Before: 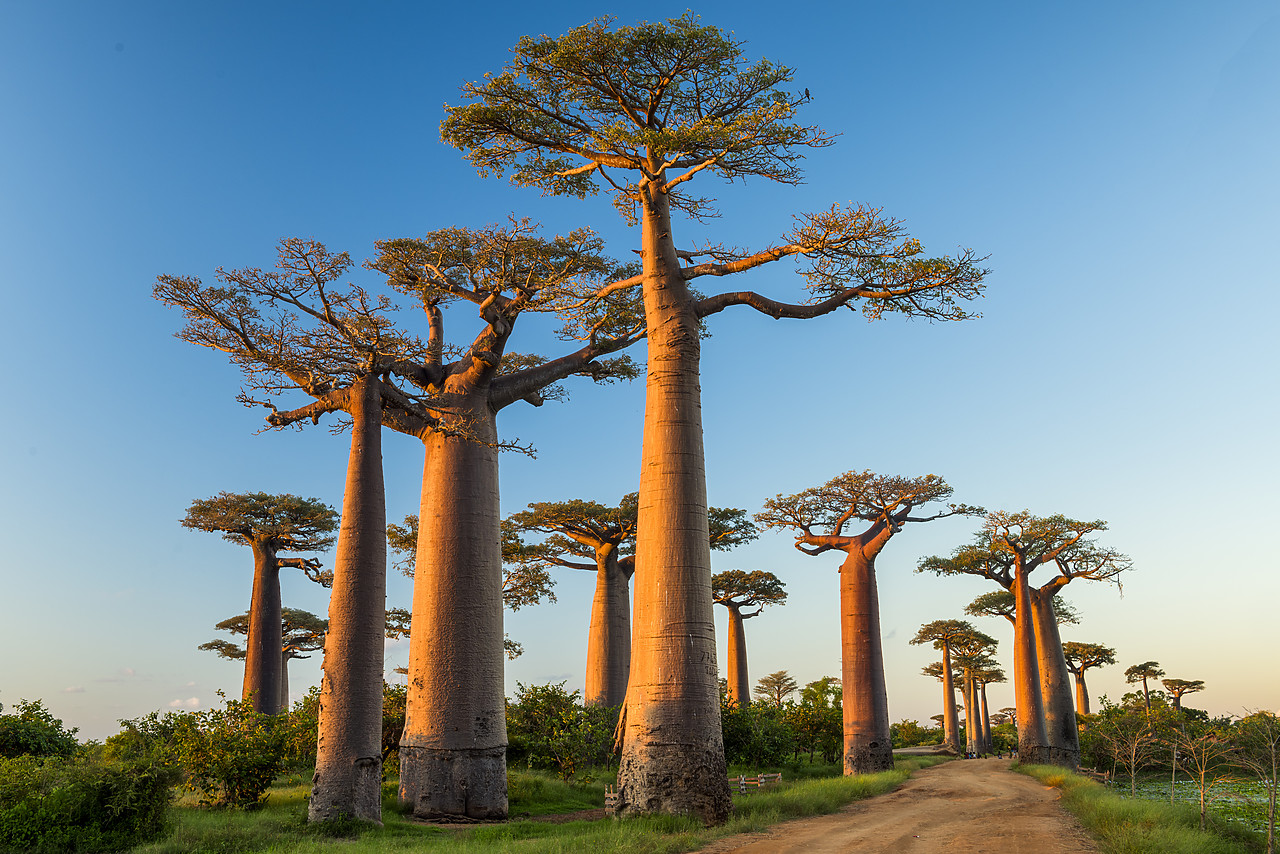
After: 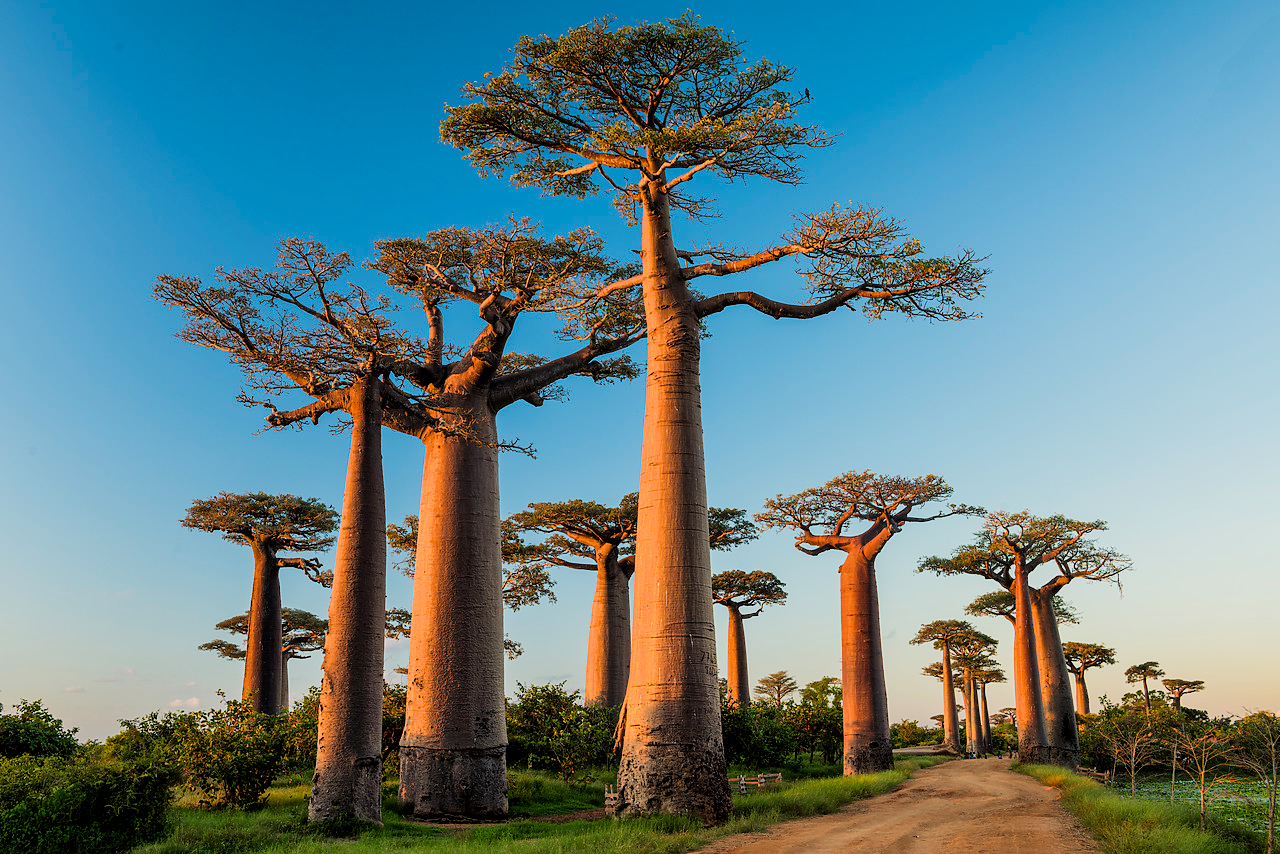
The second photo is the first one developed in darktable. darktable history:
filmic rgb: middle gray luminance 9.29%, black relative exposure -10.55 EV, white relative exposure 3.45 EV, target black luminance 0%, hardness 5.98, latitude 59.67%, contrast 1.088, highlights saturation mix 4.68%, shadows ↔ highlights balance 29.49%
